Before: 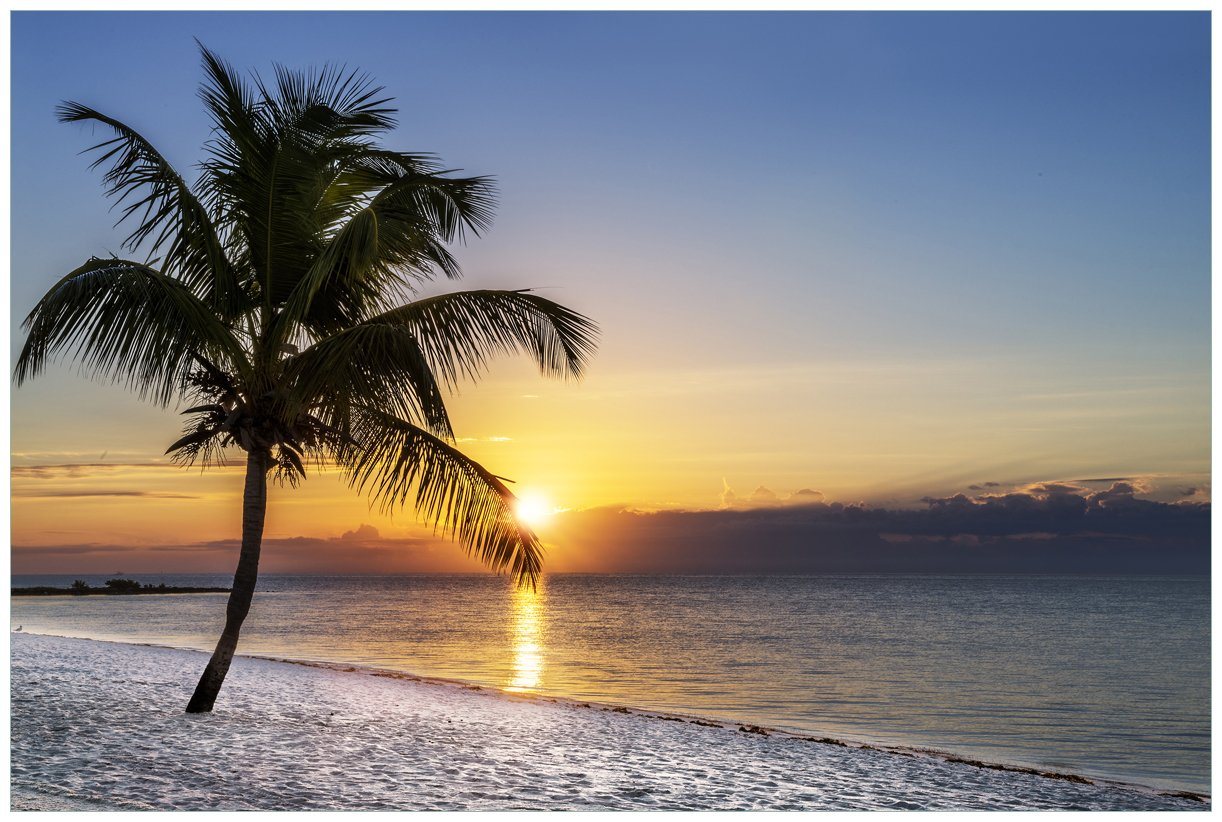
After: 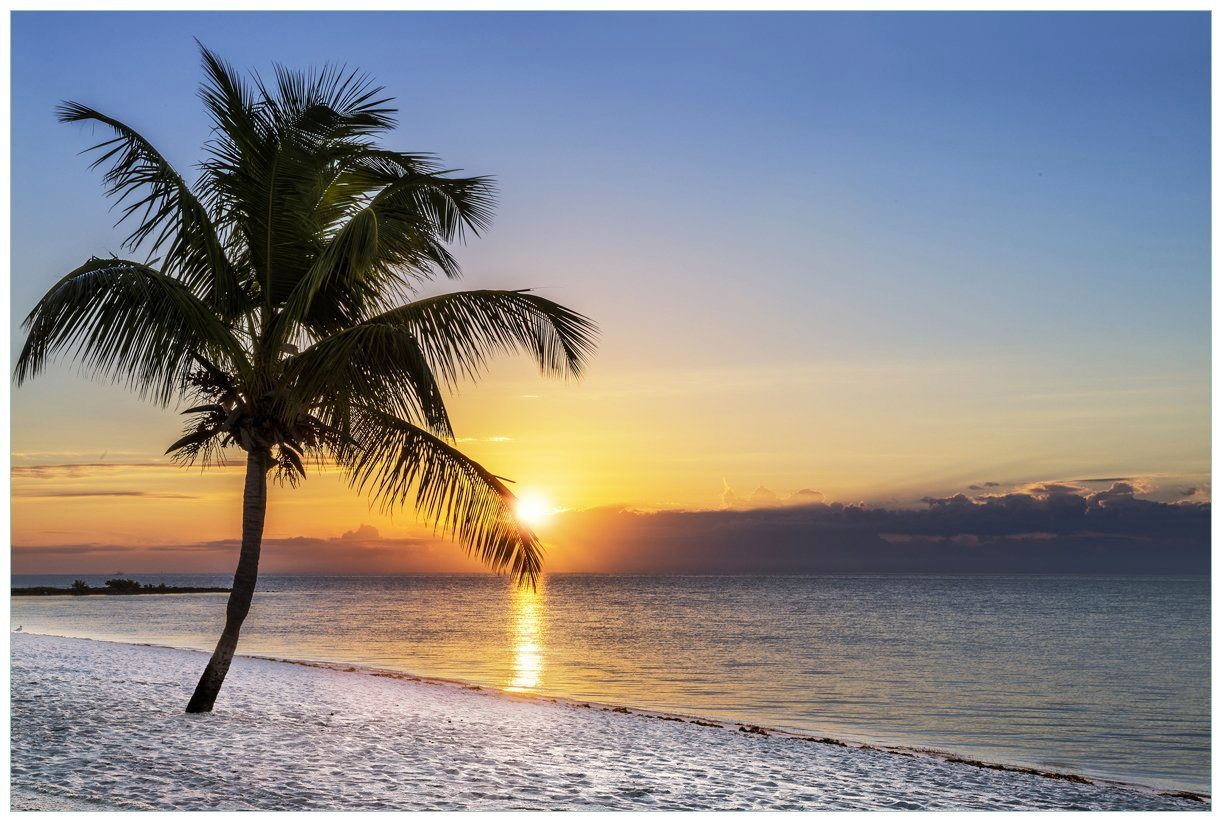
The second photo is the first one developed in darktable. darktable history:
base curve: curves: ch0 [(0, 0) (0.262, 0.32) (0.722, 0.705) (1, 1)]
